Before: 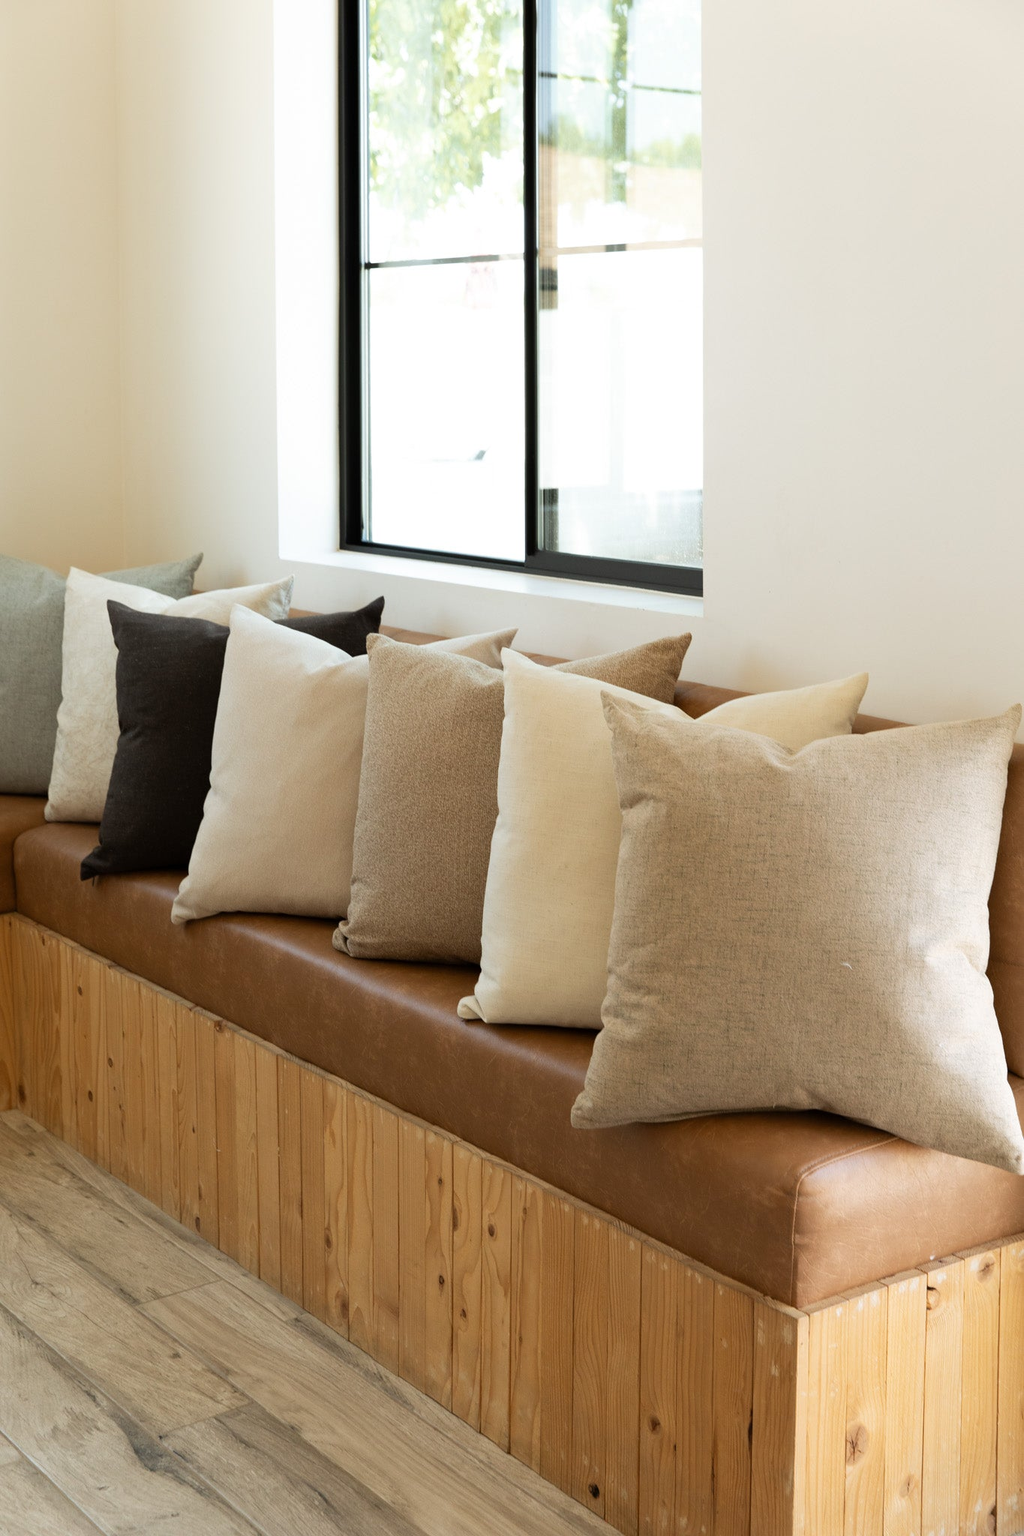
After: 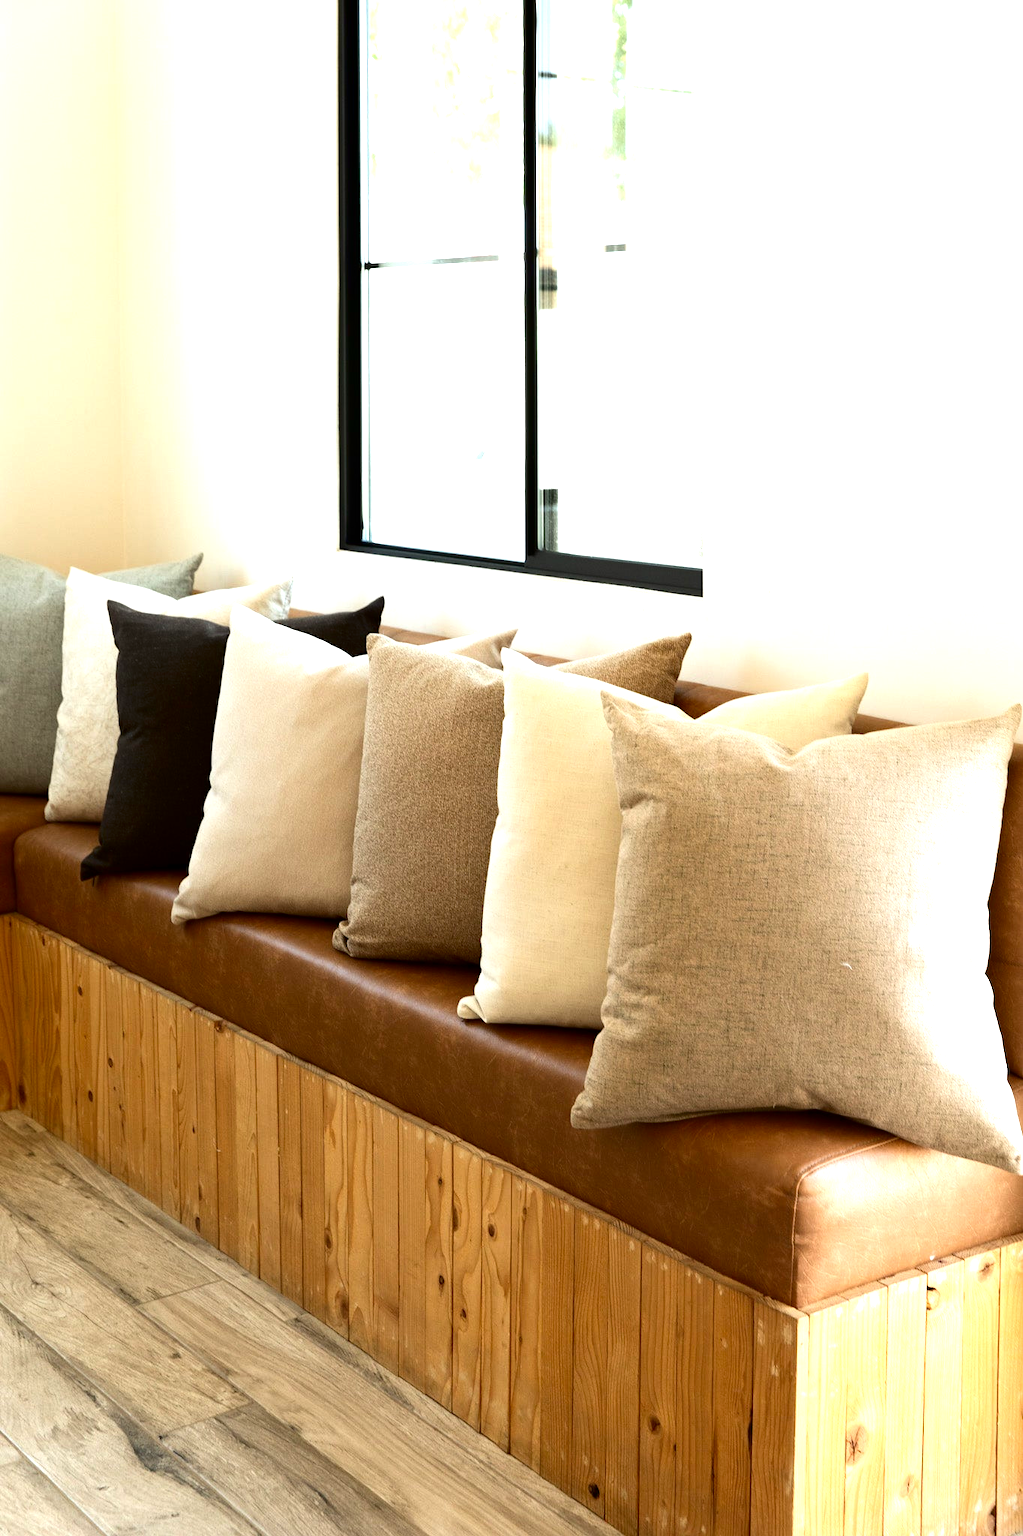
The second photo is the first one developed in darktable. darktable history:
contrast brightness saturation: contrast 0.126, brightness -0.232, saturation 0.139
exposure: black level correction 0, exposure 0.899 EV, compensate highlight preservation false
